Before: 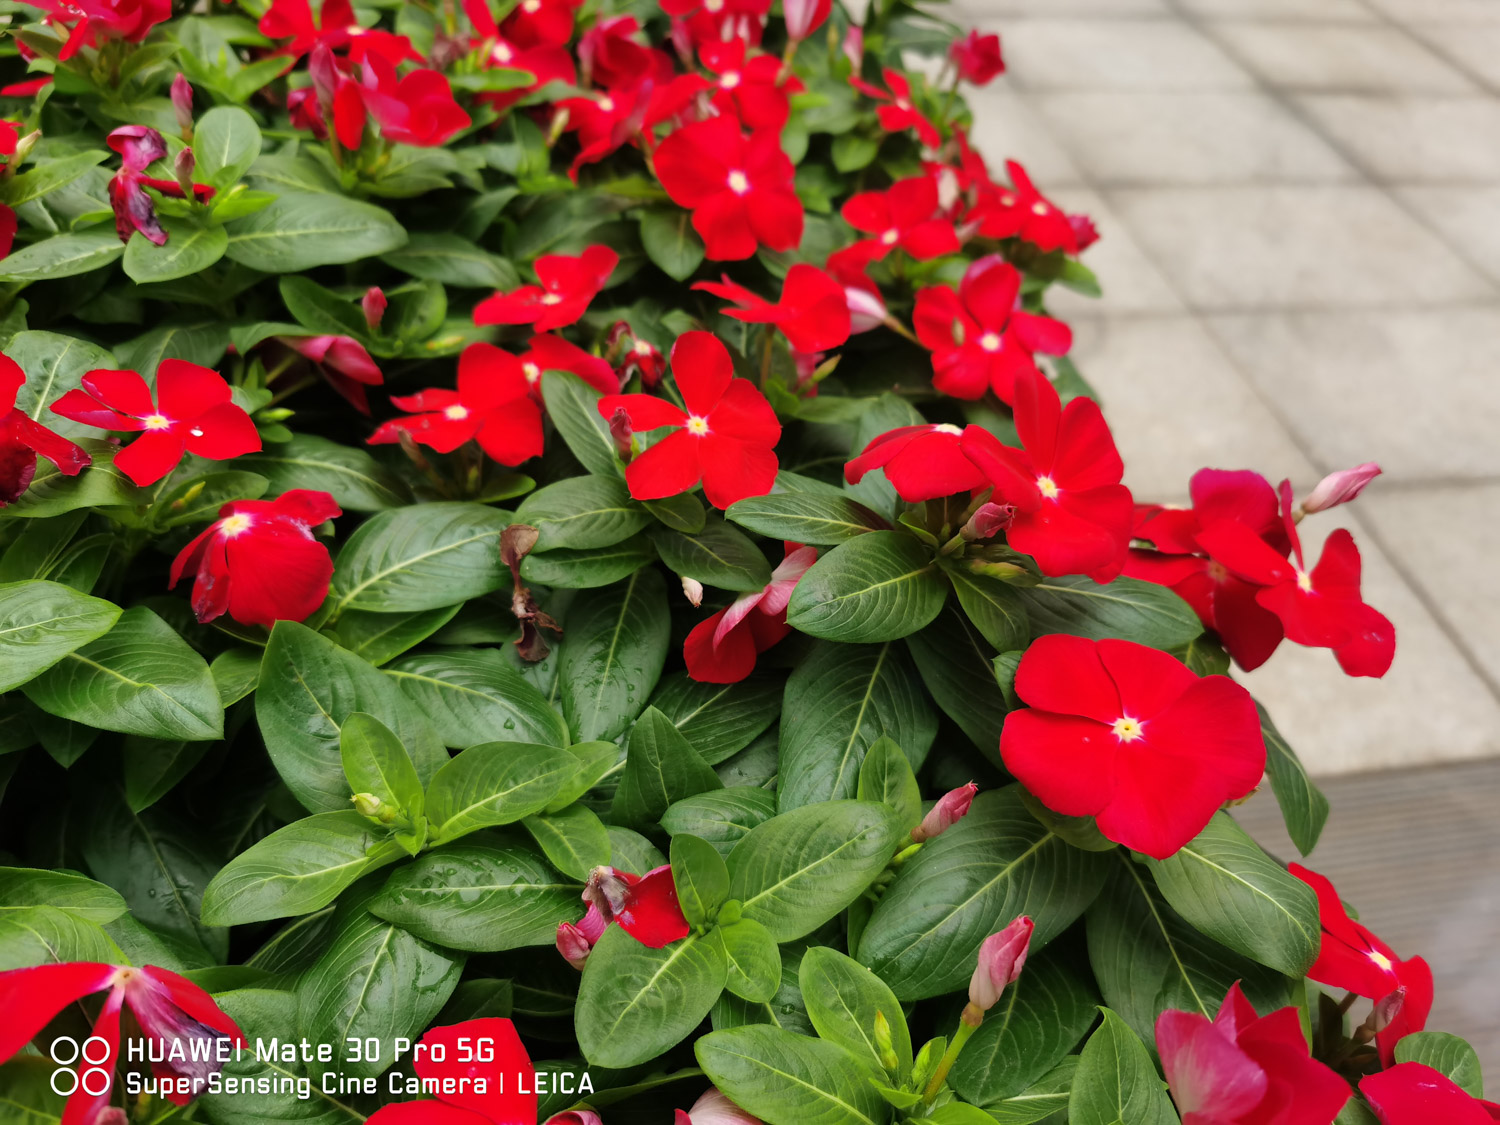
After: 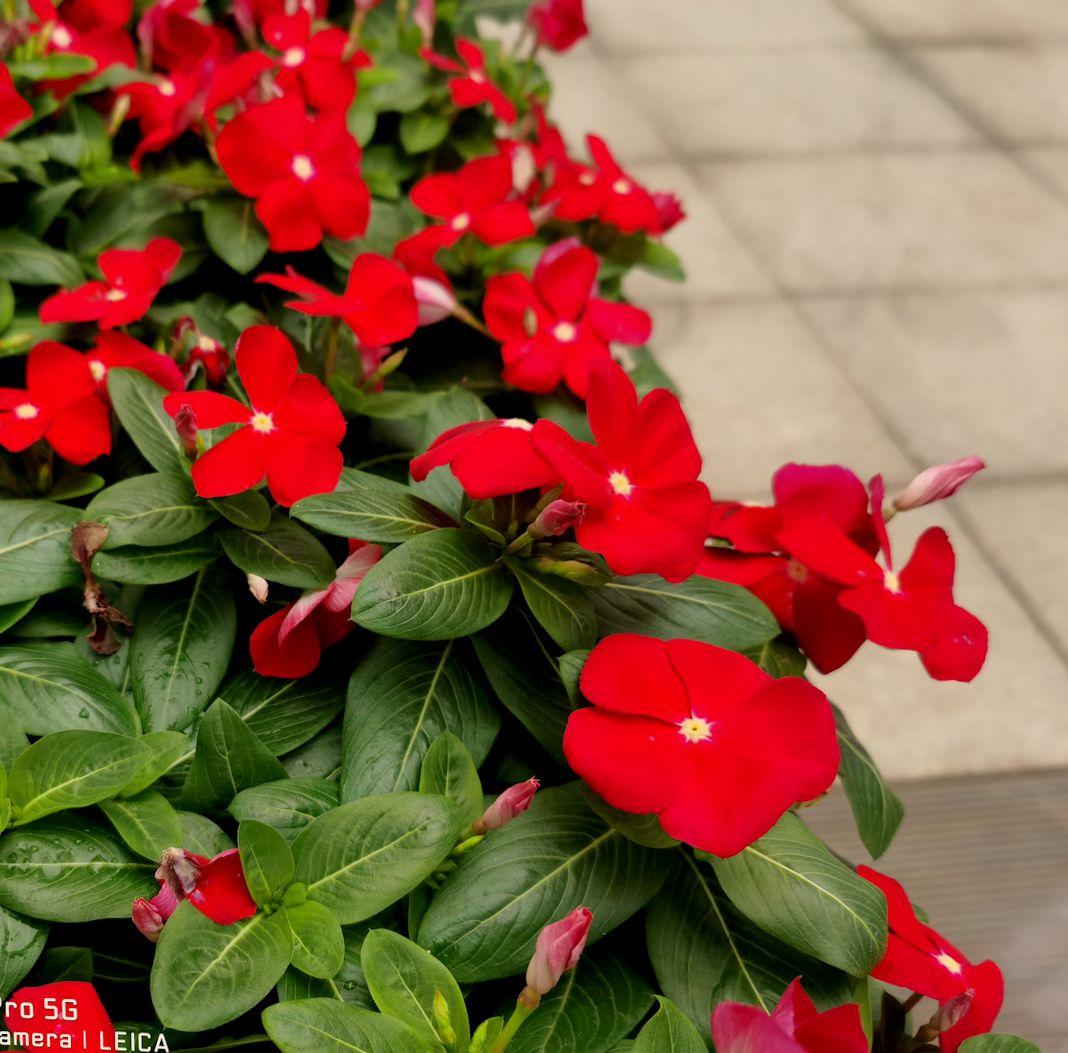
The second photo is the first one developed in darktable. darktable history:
white balance: red 1.045, blue 0.932
exposure: black level correction 0.006, exposure -0.226 EV, compensate highlight preservation false
crop and rotate: left 24.6%
rotate and perspective: rotation 0.062°, lens shift (vertical) 0.115, lens shift (horizontal) -0.133, crop left 0.047, crop right 0.94, crop top 0.061, crop bottom 0.94
